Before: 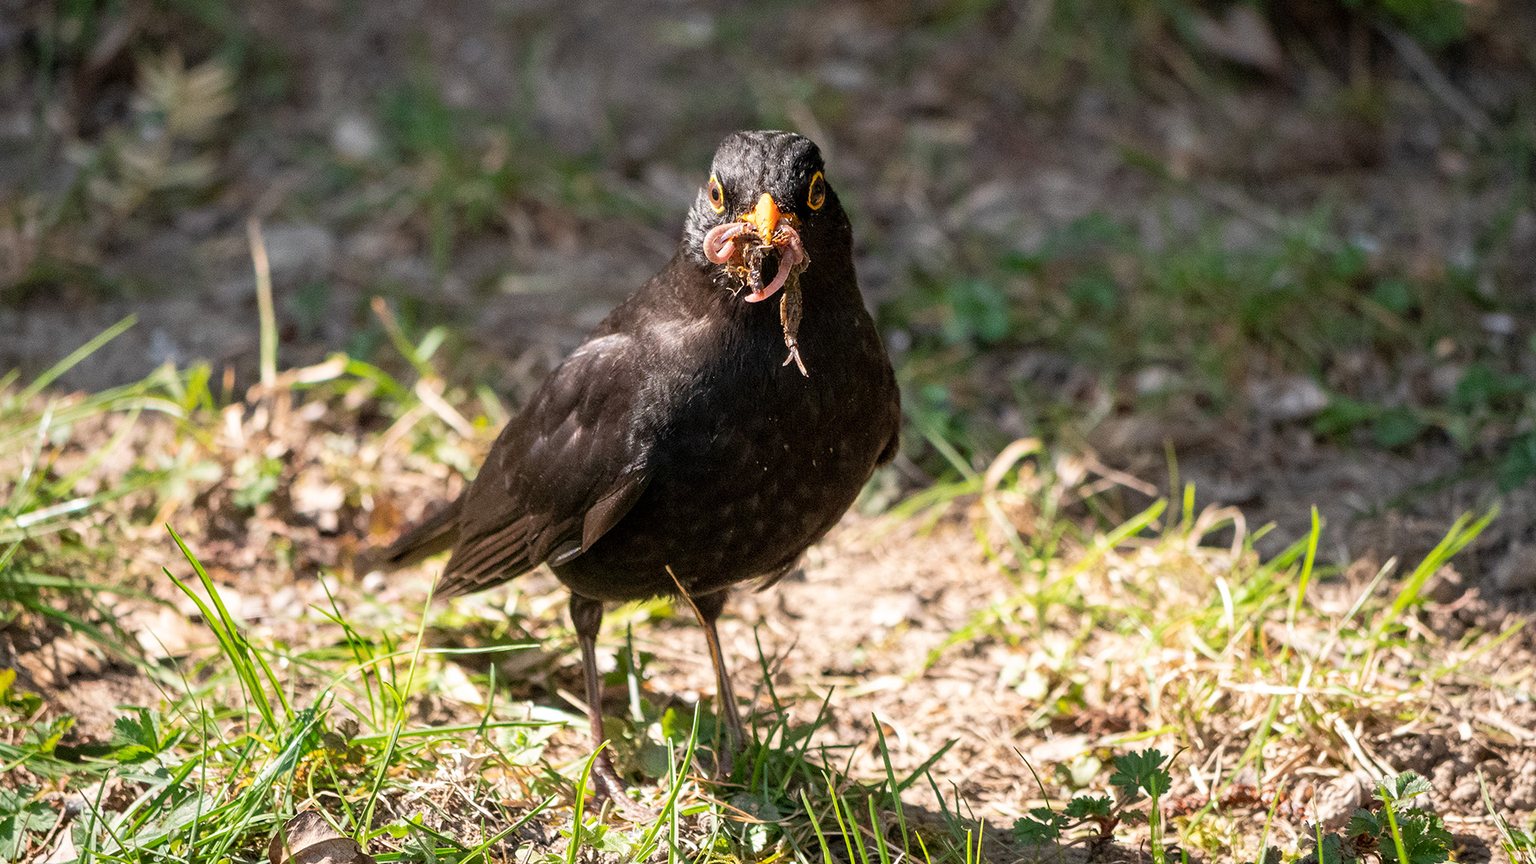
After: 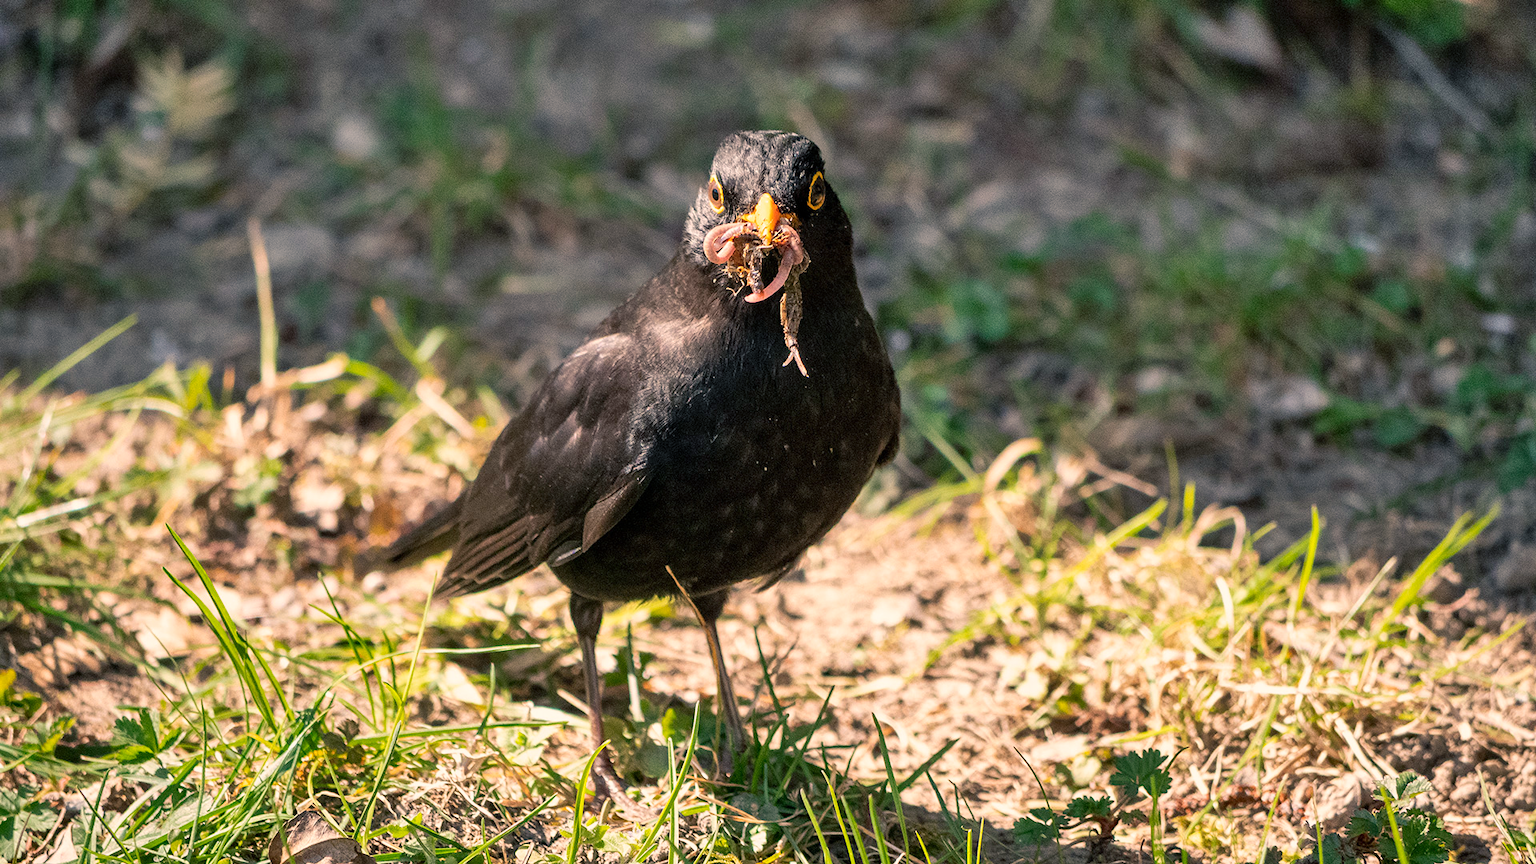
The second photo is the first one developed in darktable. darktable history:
color balance rgb: shadows lift › chroma 5.41%, shadows lift › hue 240°, highlights gain › chroma 3.74%, highlights gain › hue 60°, saturation formula JzAzBz (2021)
shadows and highlights: highlights color adjustment 0%, low approximation 0.01, soften with gaussian
contrast brightness saturation: contrast 0.08, saturation 0.02
